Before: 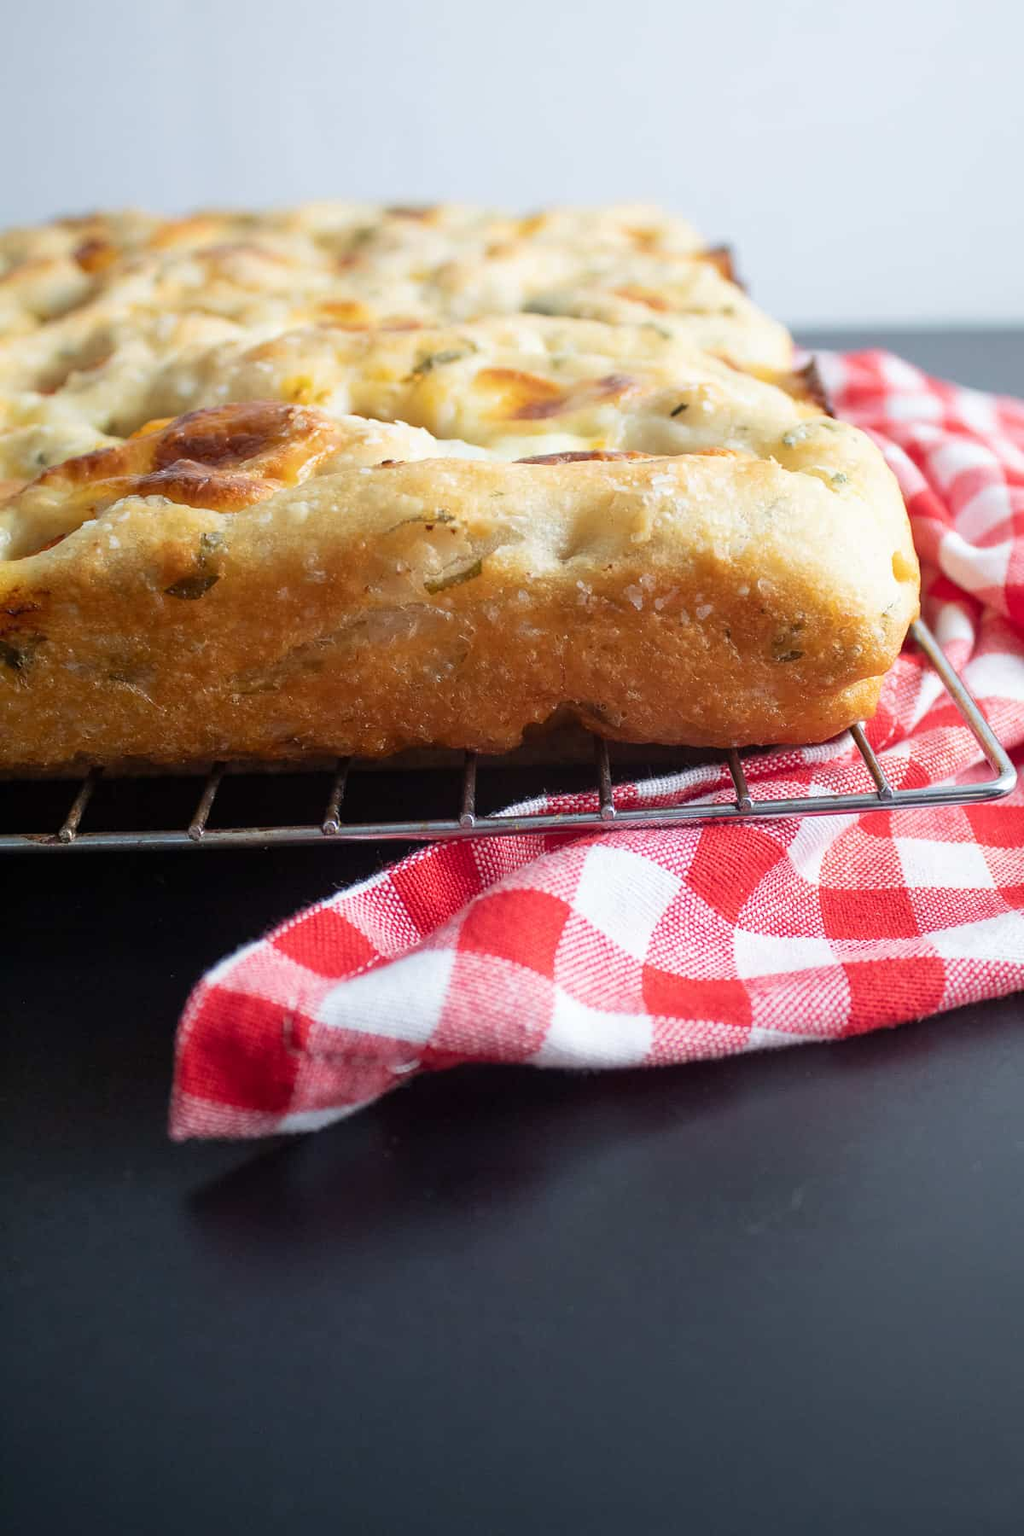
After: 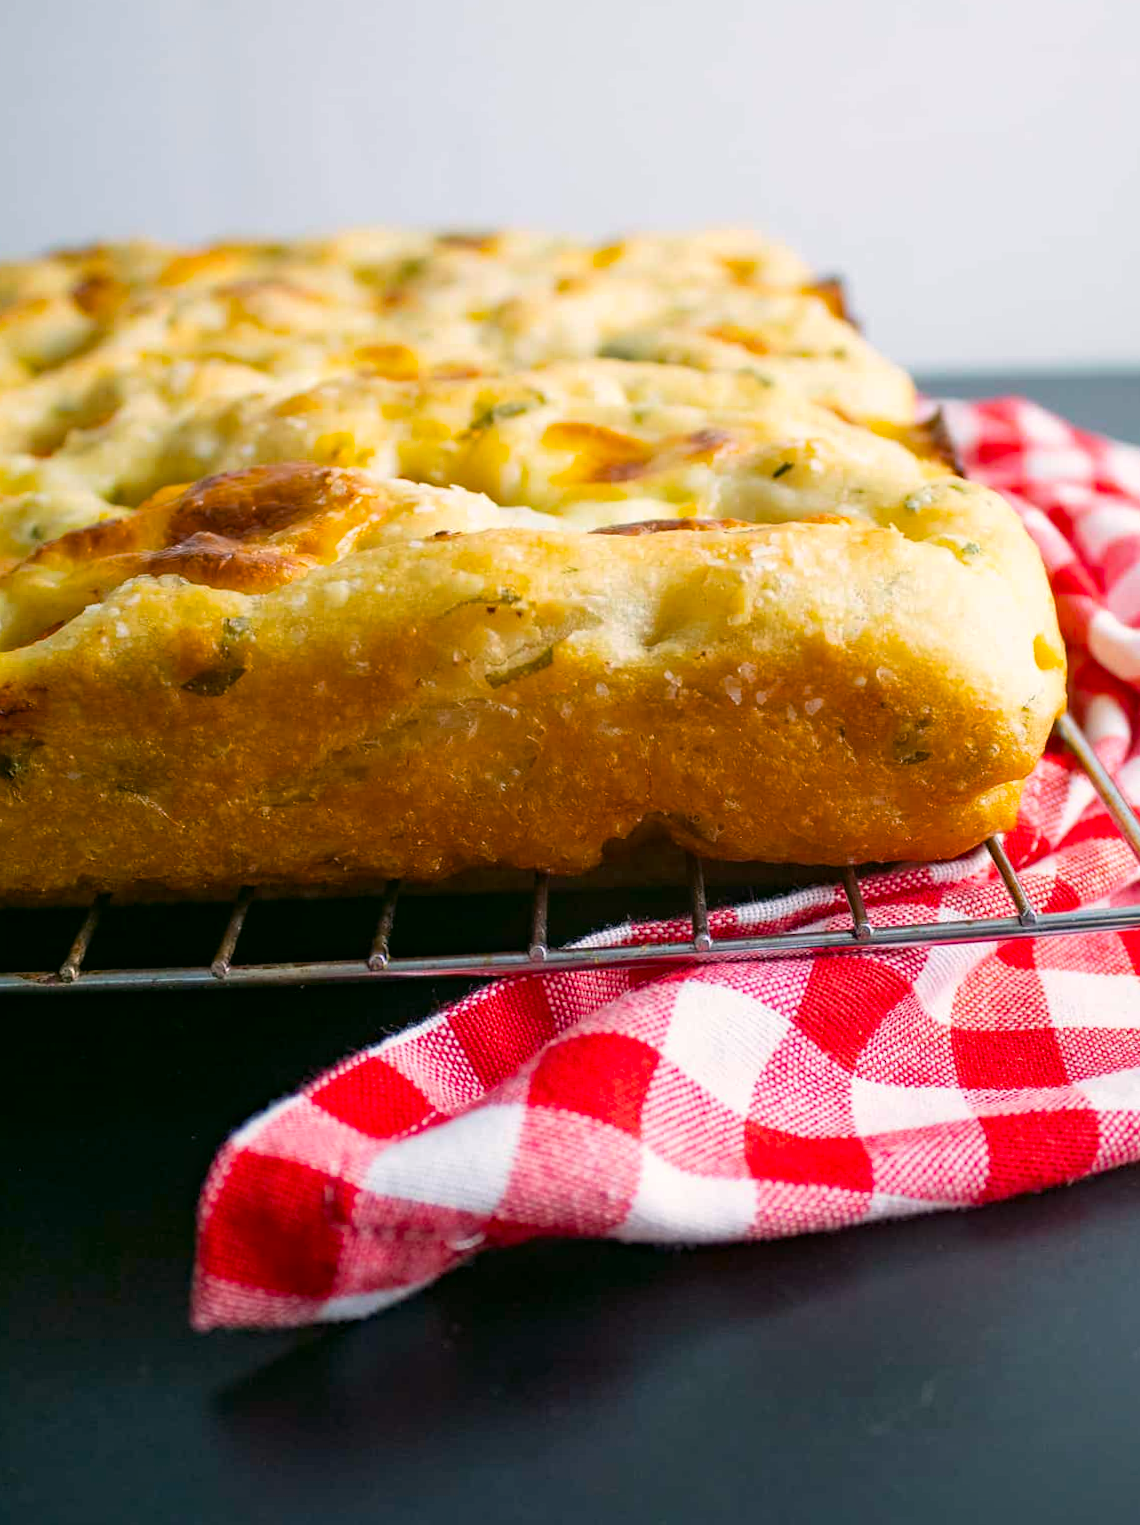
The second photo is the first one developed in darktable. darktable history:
haze removal: adaptive false
color correction: highlights a* 4.45, highlights b* 4.99, shadows a* -7.61, shadows b* 5
color balance rgb: shadows lift › hue 86.89°, linear chroma grading › global chroma 8.812%, perceptual saturation grading › global saturation 25.767%
crop and rotate: angle 0.402°, left 0.387%, right 3.551%, bottom 14.344%
